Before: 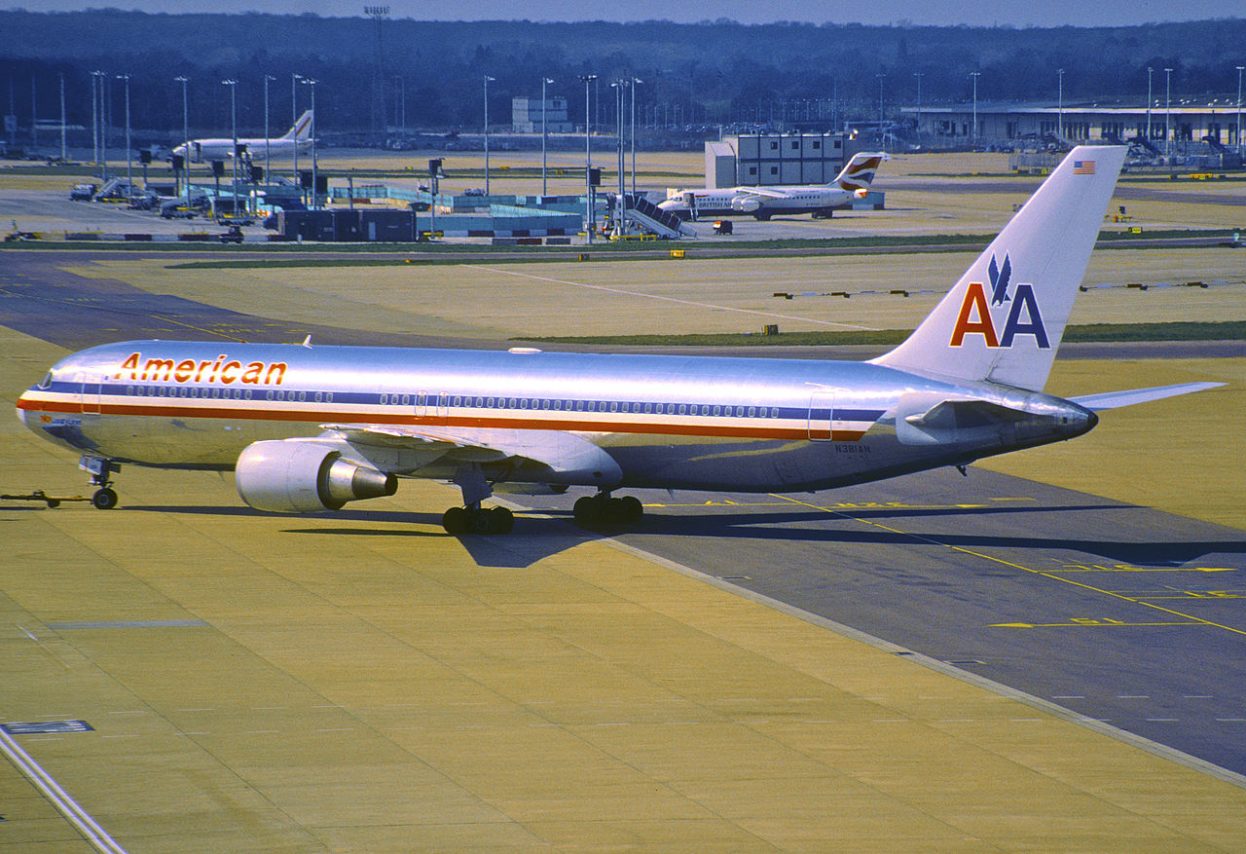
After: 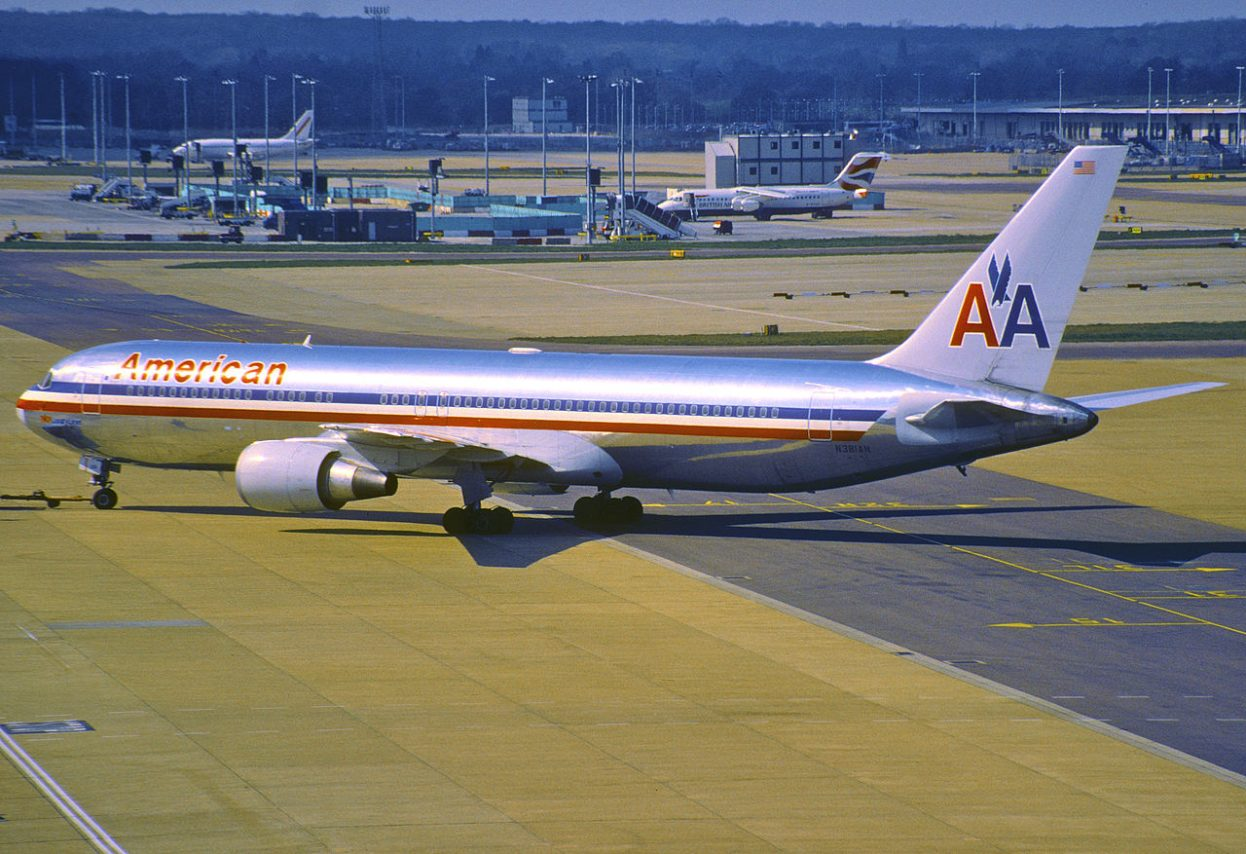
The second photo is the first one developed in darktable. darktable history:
shadows and highlights: shadows 20.75, highlights -81.83, soften with gaussian
